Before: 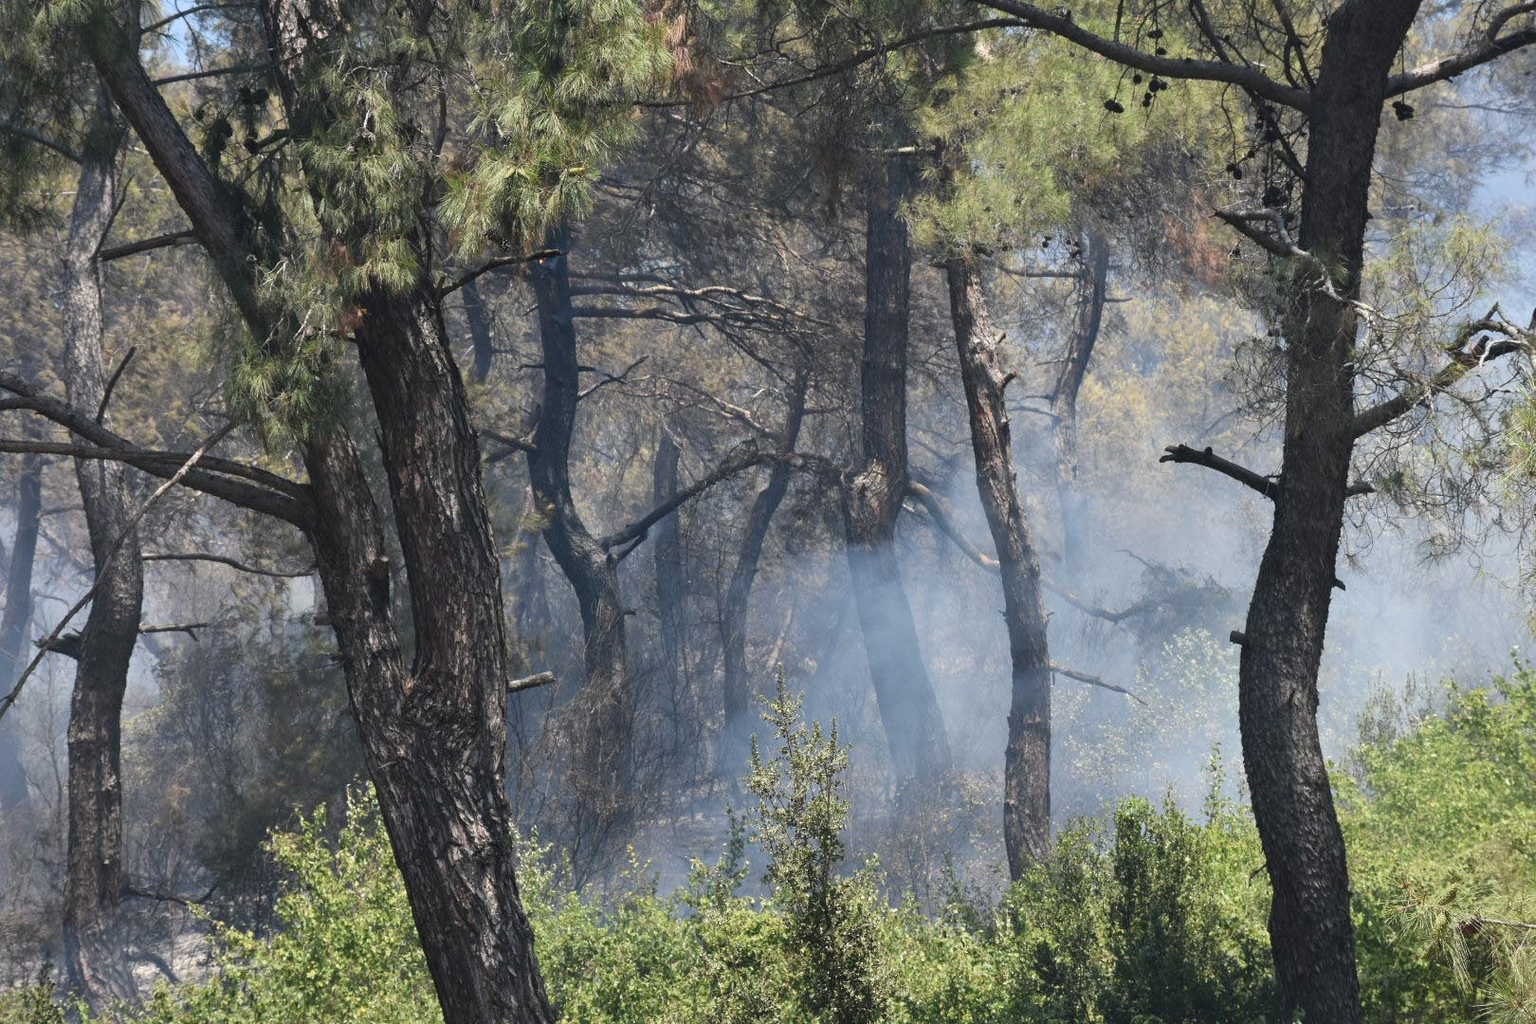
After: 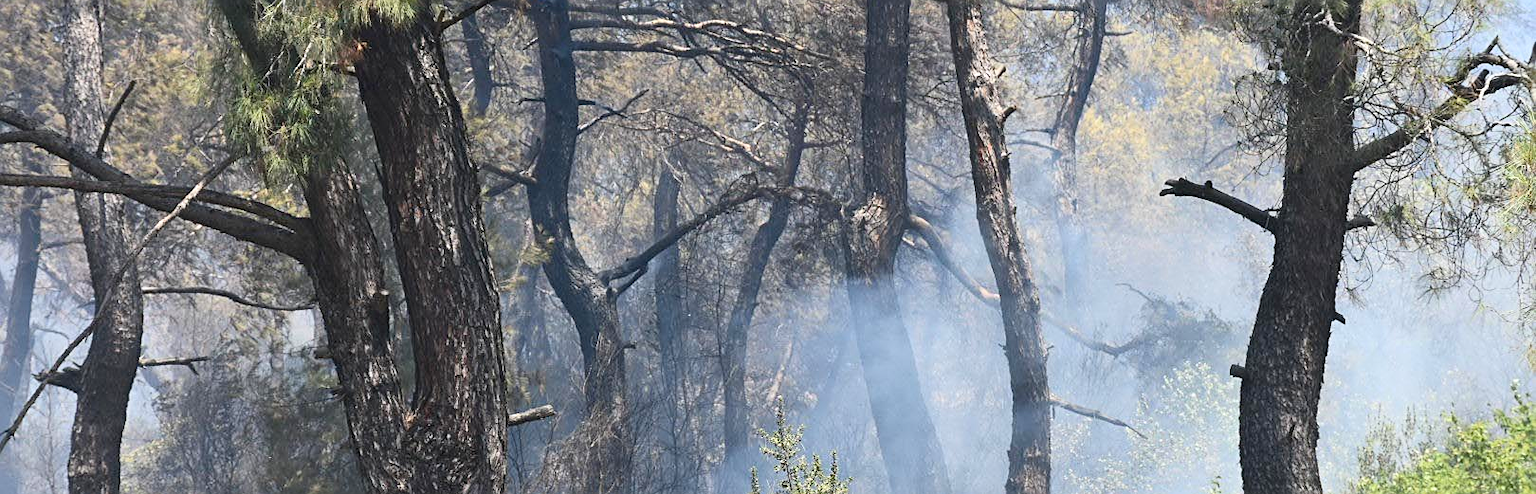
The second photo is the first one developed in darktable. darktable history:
crop and rotate: top 26.056%, bottom 25.543%
contrast brightness saturation: contrast 0.2, brightness 0.16, saturation 0.22
sharpen: on, module defaults
